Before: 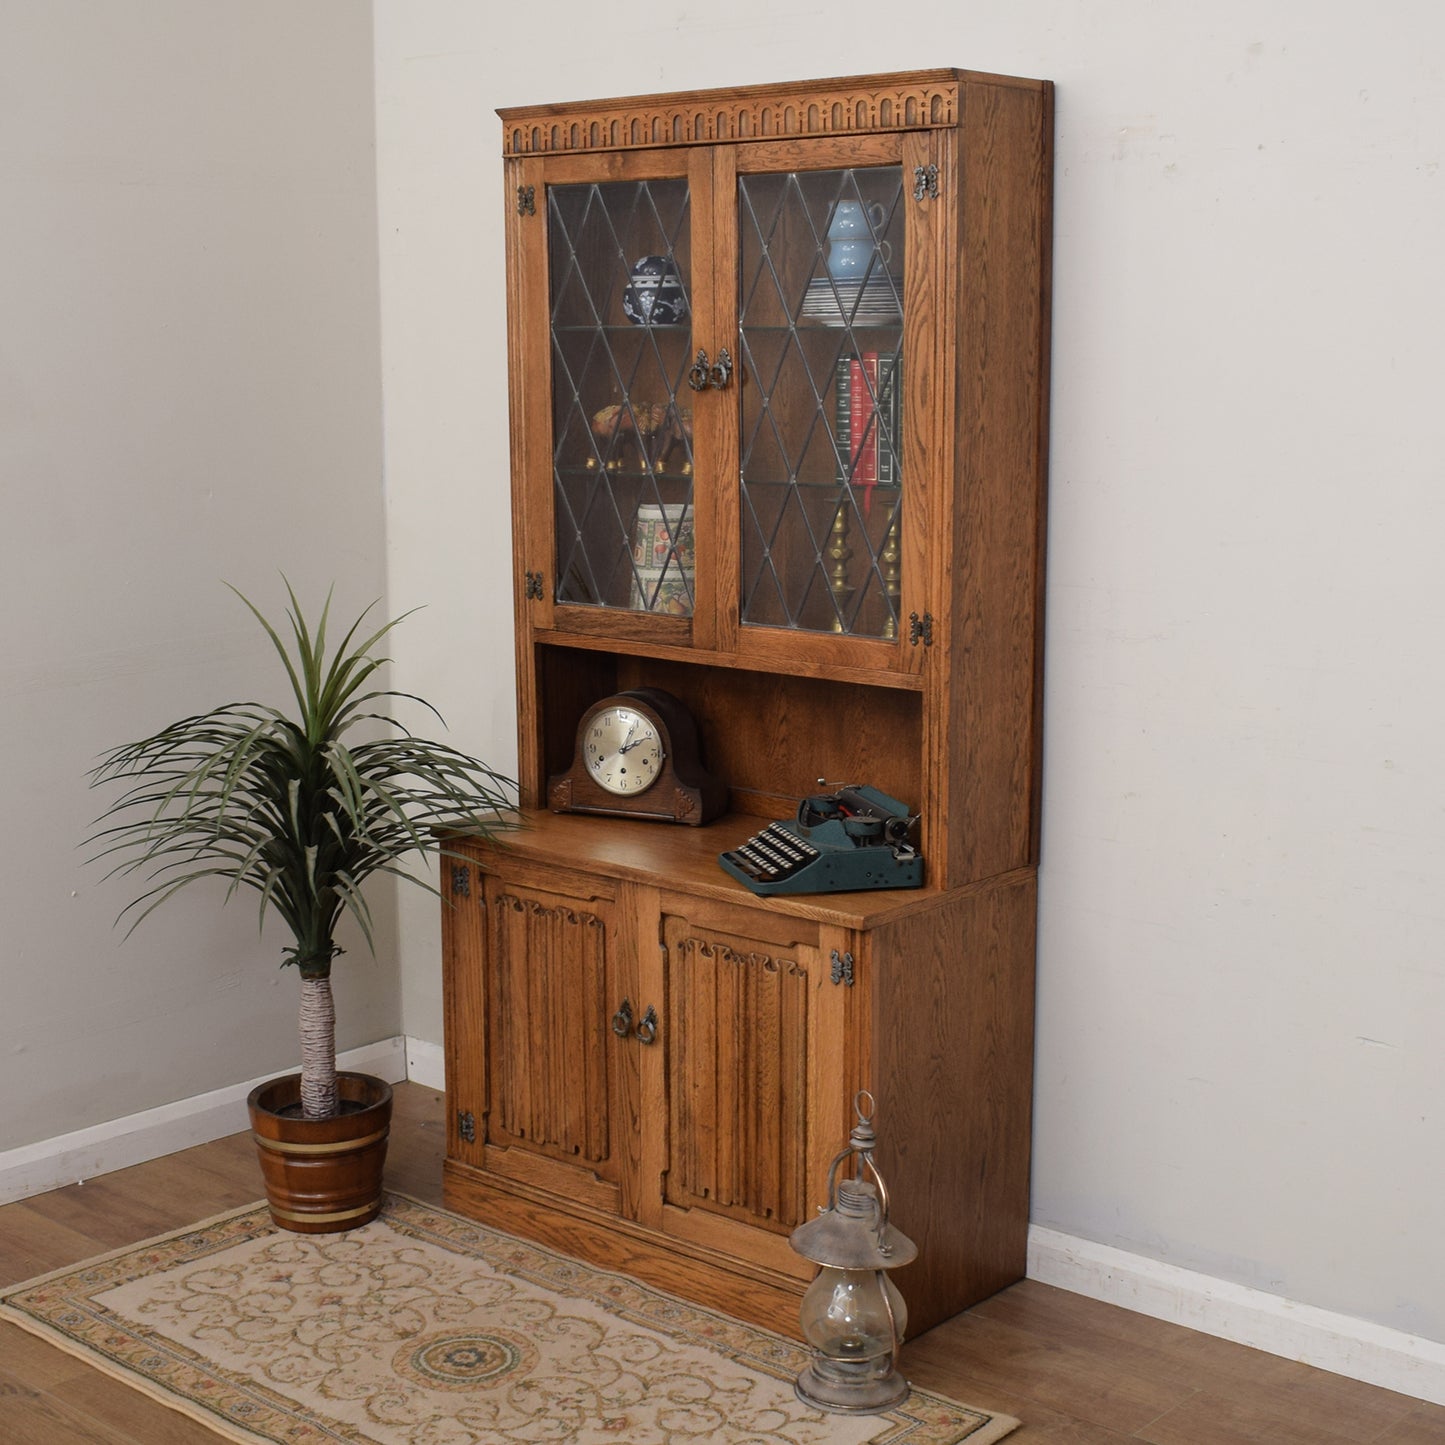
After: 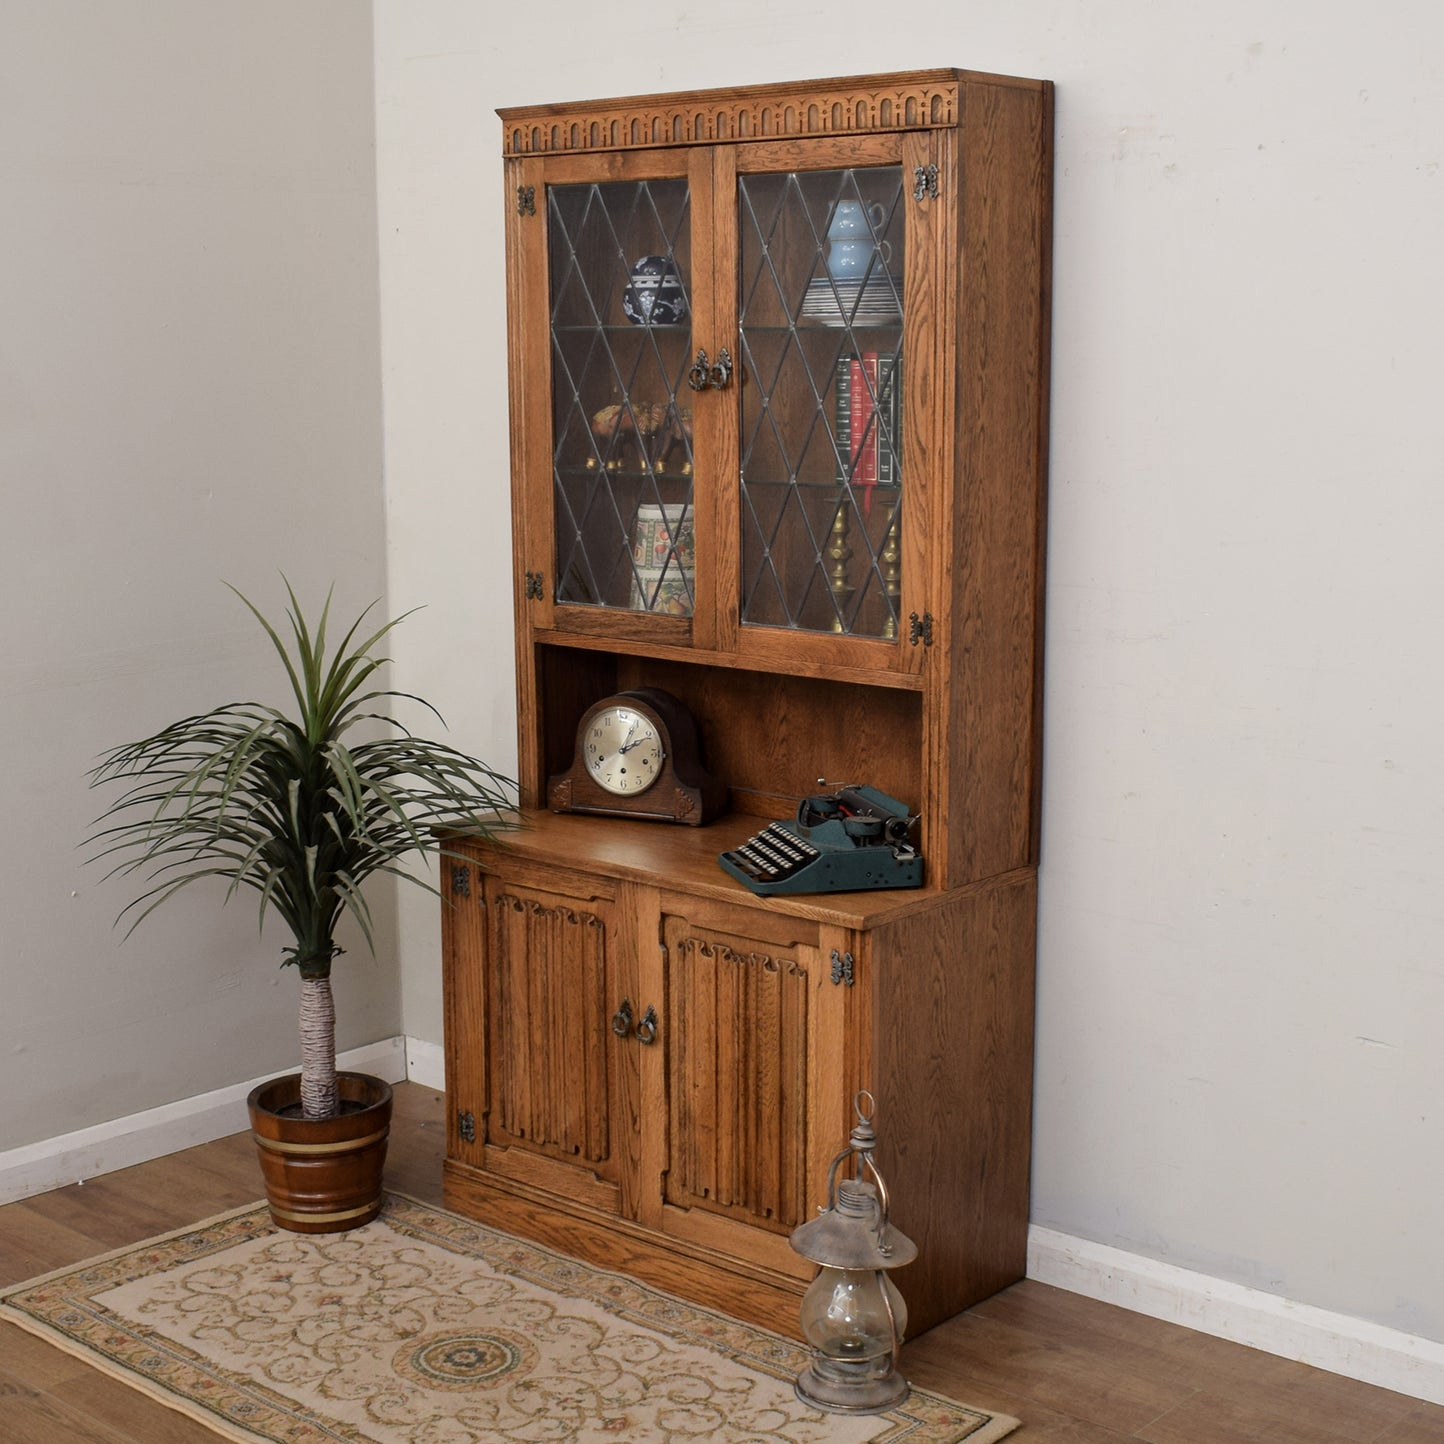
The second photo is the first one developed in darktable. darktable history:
local contrast: mode bilateral grid, contrast 21, coarseness 51, detail 120%, midtone range 0.2
crop: left 0.021%
